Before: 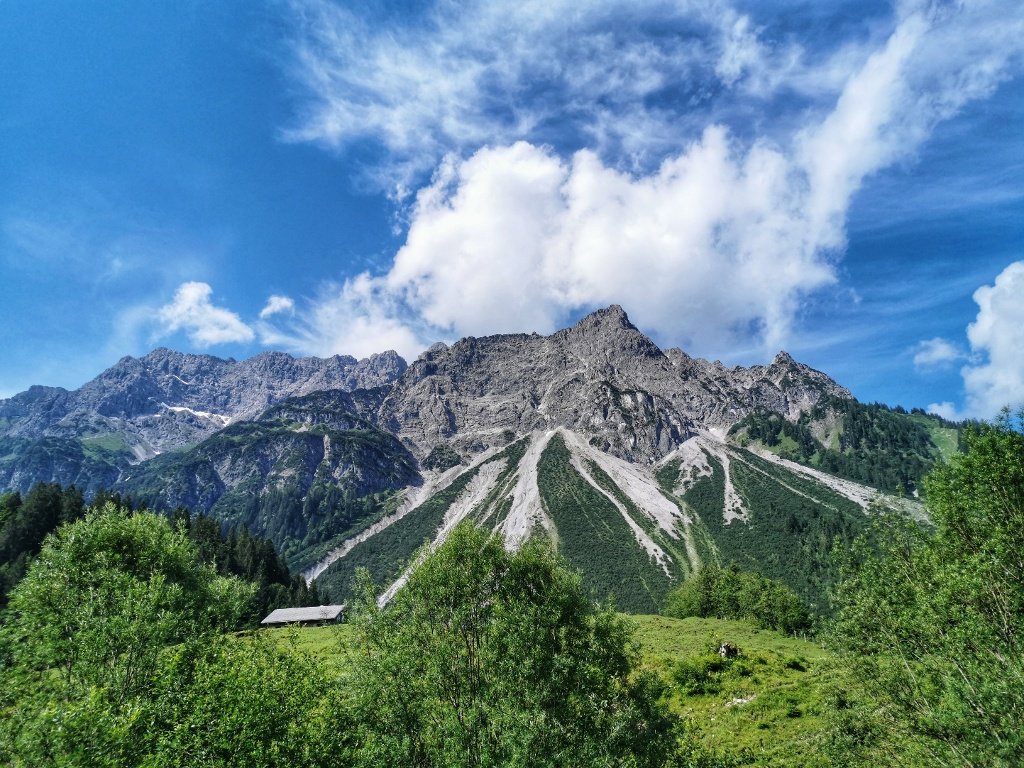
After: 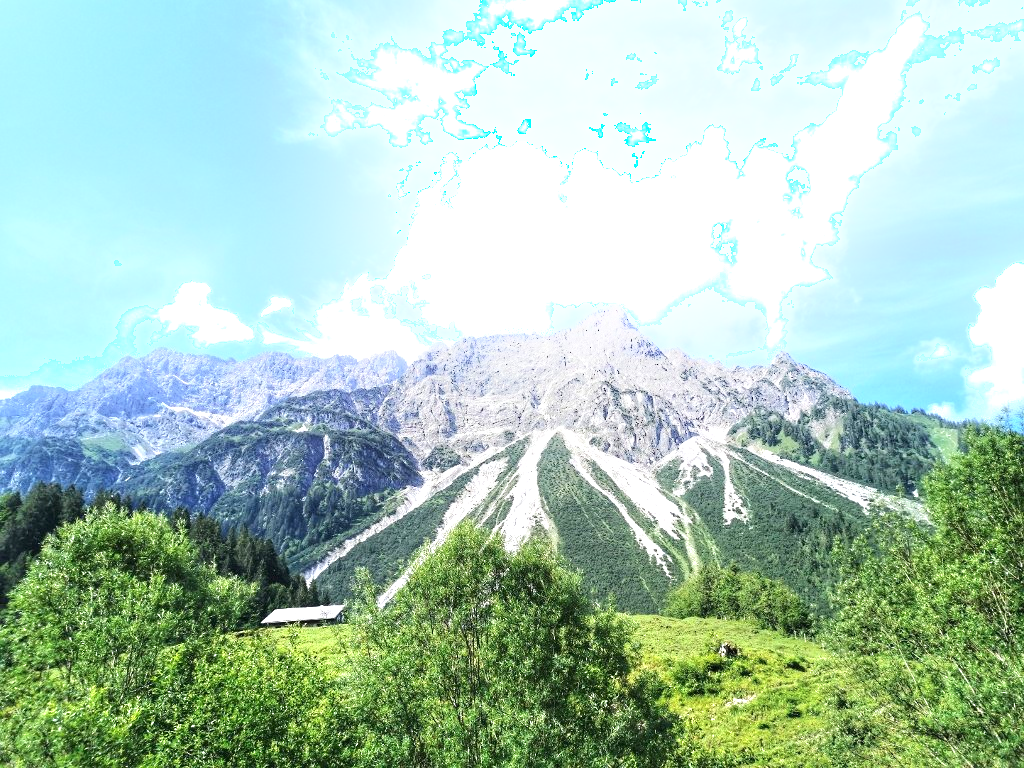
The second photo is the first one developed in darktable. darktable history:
exposure: black level correction 0, exposure 1.173 EV, compensate exposure bias true, compensate highlight preservation false
shadows and highlights: shadows -54.3, highlights 86.09, soften with gaussian
